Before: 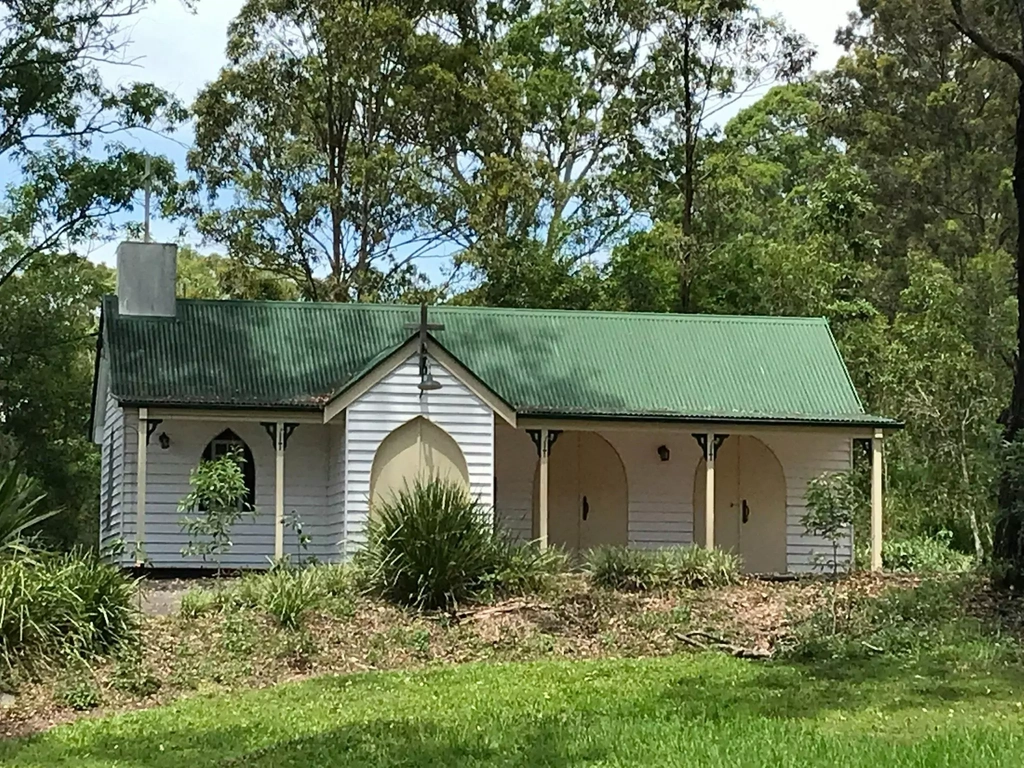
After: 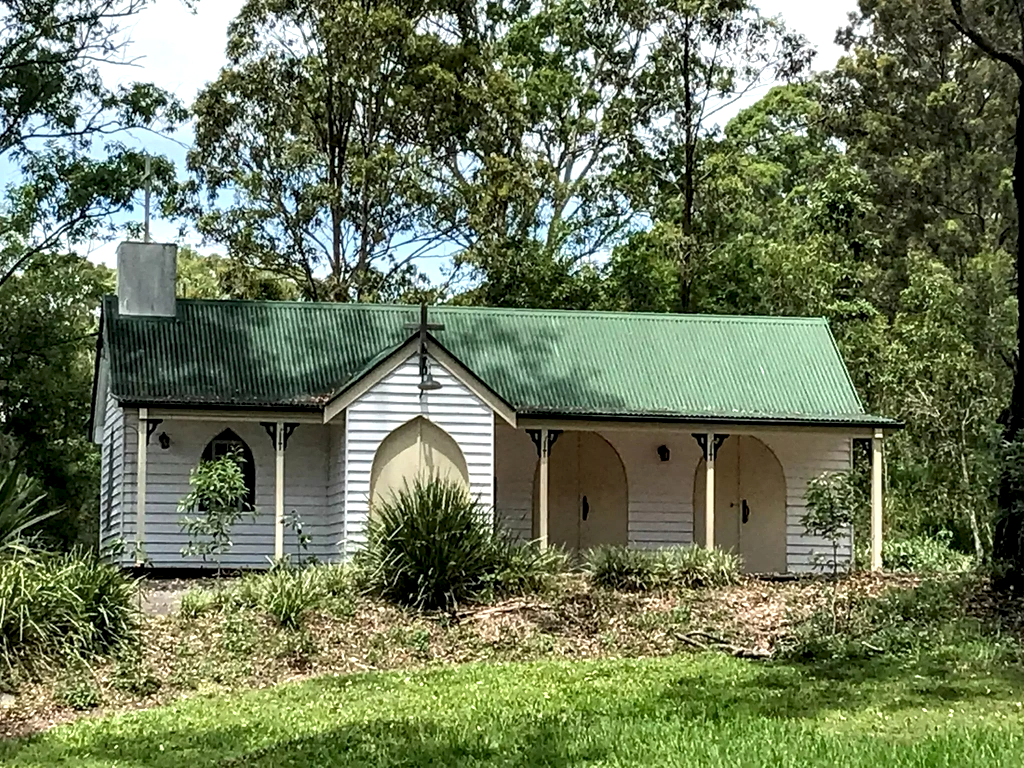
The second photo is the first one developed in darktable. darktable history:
white balance: emerald 1
local contrast: highlights 65%, shadows 54%, detail 169%, midtone range 0.514
